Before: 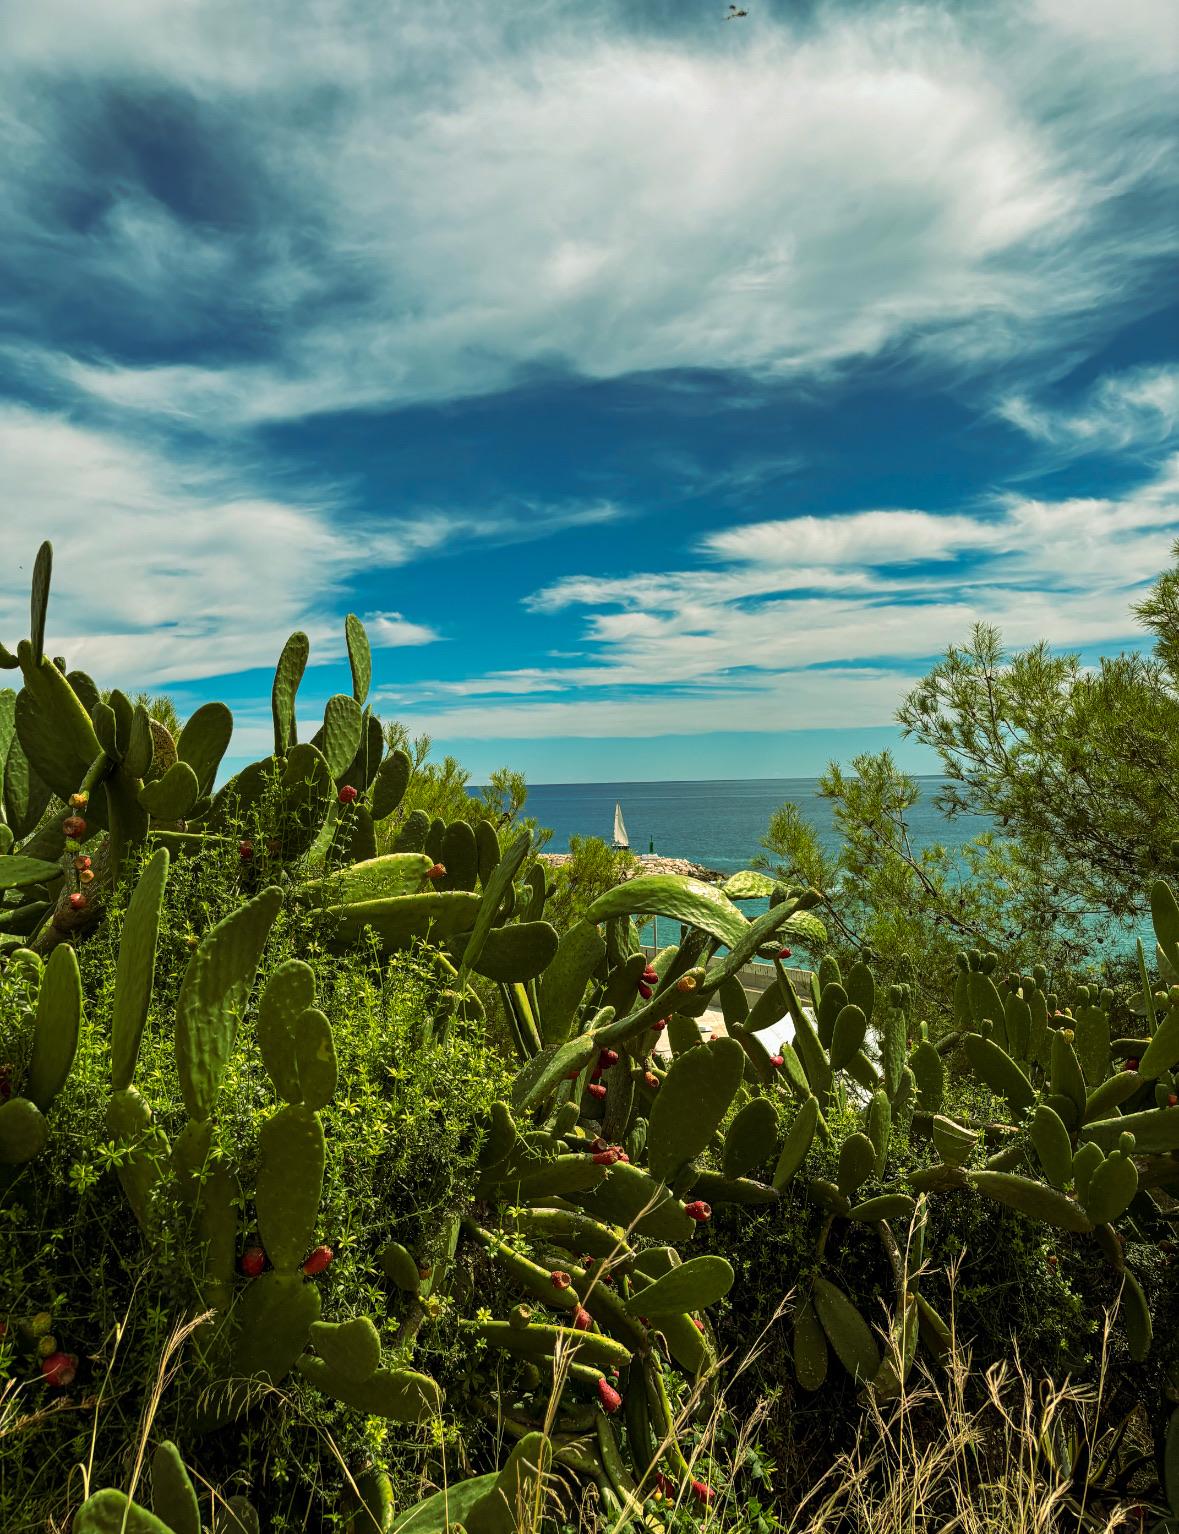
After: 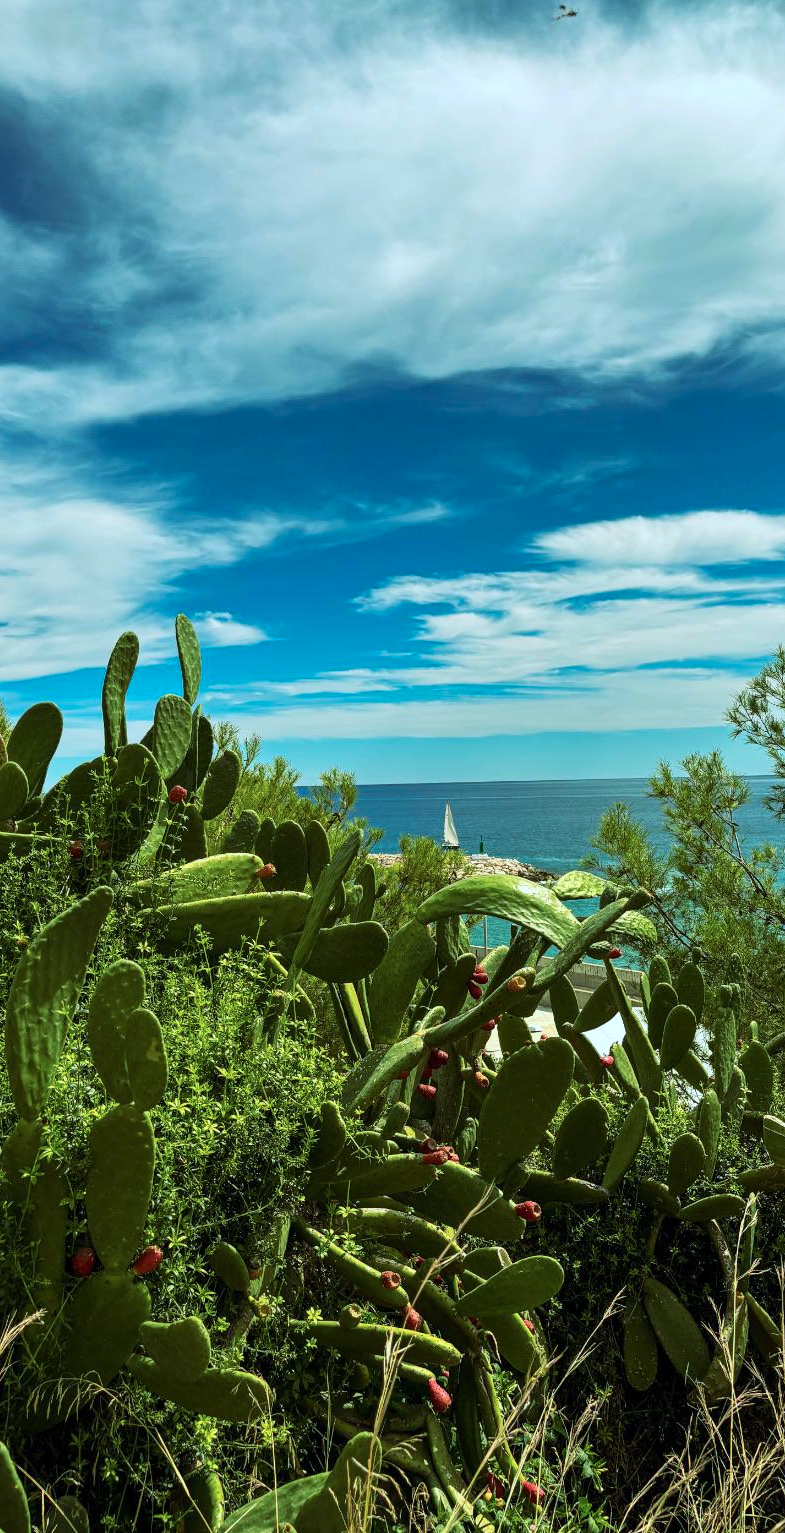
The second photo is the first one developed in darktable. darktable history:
contrast brightness saturation: contrast 0.15, brightness 0.05
color calibration: illuminant F (fluorescent), F source F9 (Cool White Deluxe 4150 K) – high CRI, x 0.374, y 0.373, temperature 4158.34 K
crop and rotate: left 14.436%, right 18.898%
